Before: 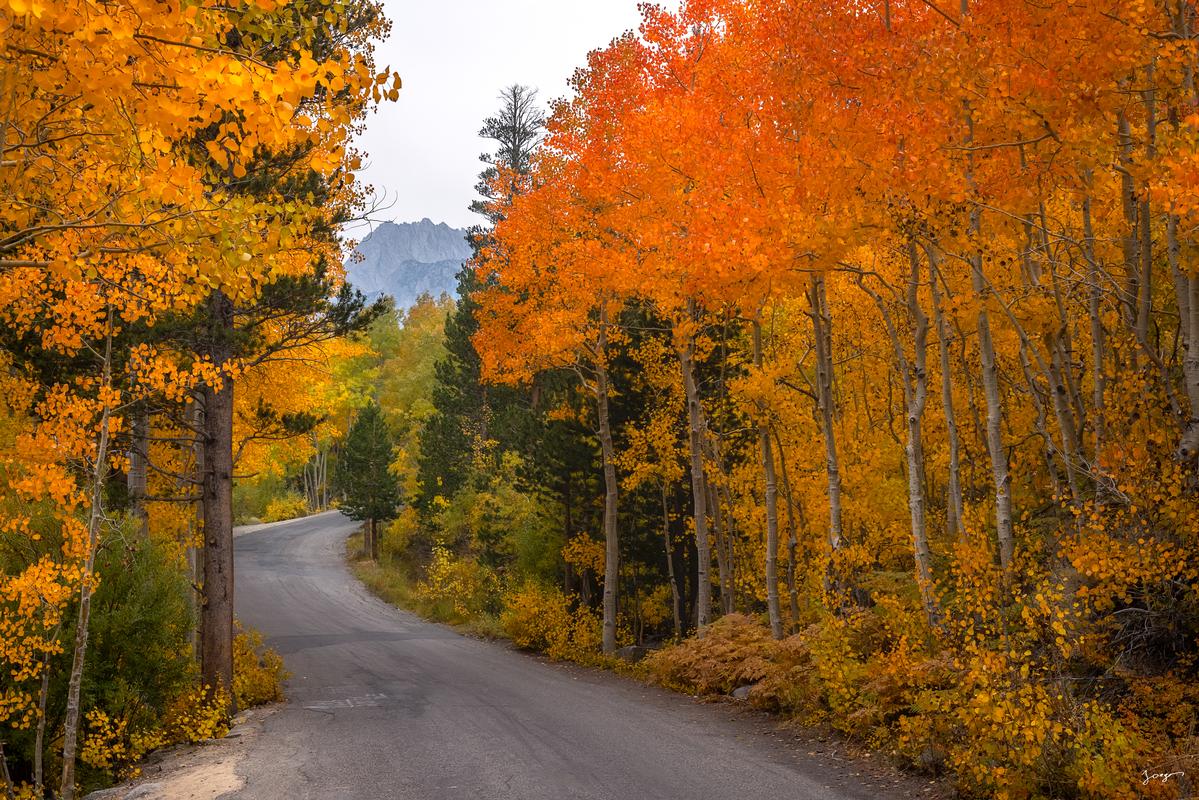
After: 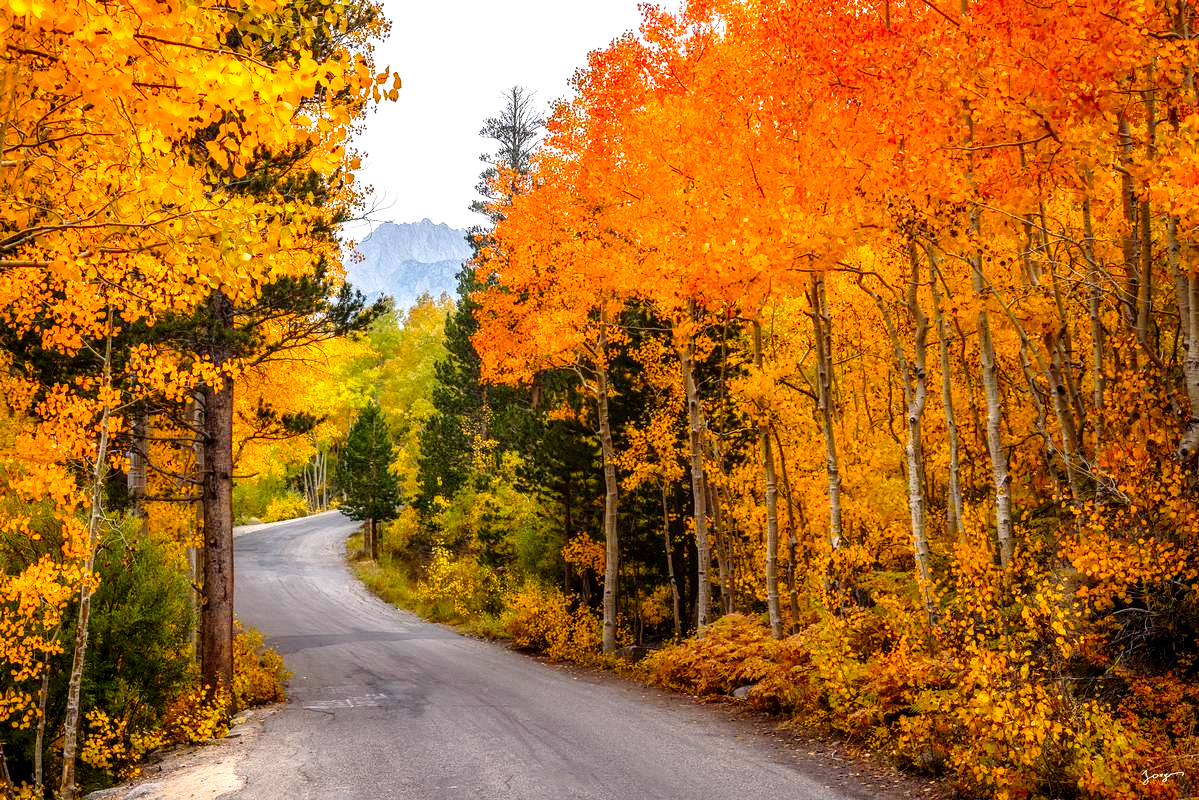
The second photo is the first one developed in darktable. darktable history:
local contrast: detail 130%
contrast brightness saturation: contrast 0.08, saturation 0.199
base curve: curves: ch0 [(0, 0) (0.028, 0.03) (0.121, 0.232) (0.46, 0.748) (0.859, 0.968) (1, 1)], preserve colors none
